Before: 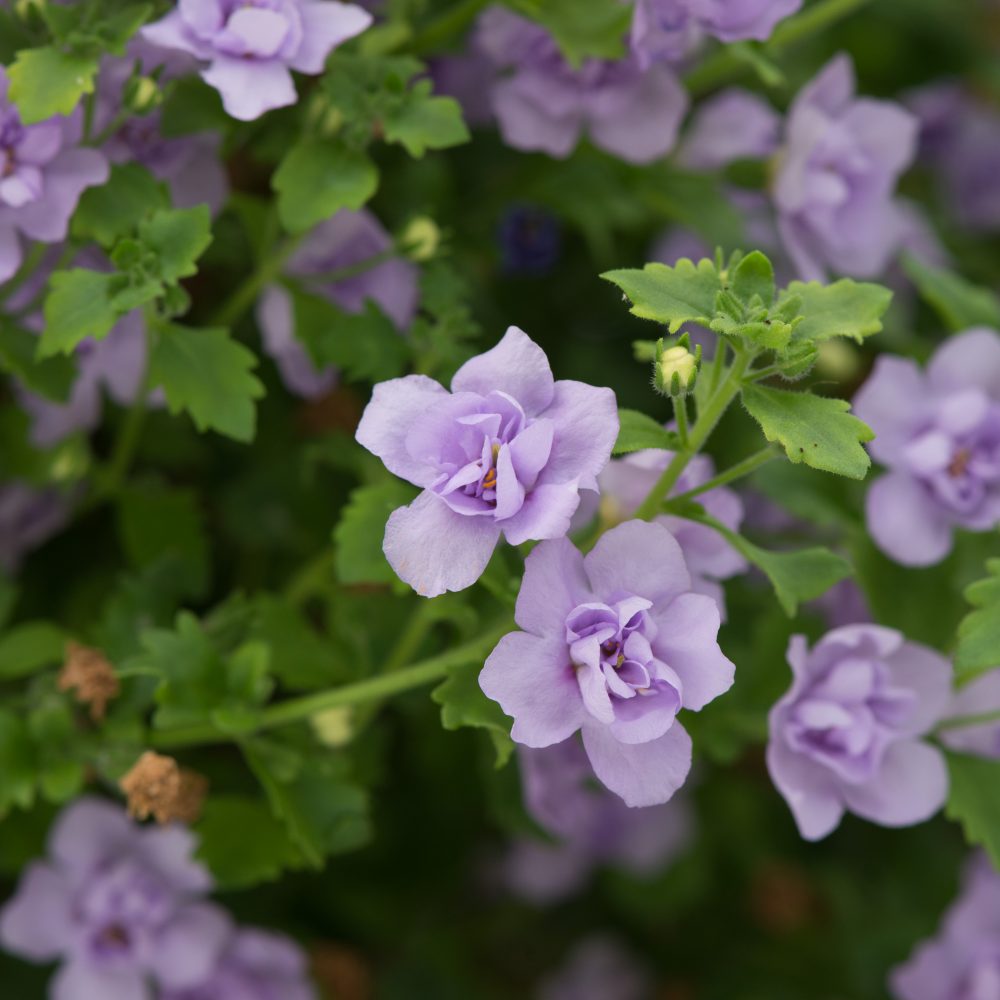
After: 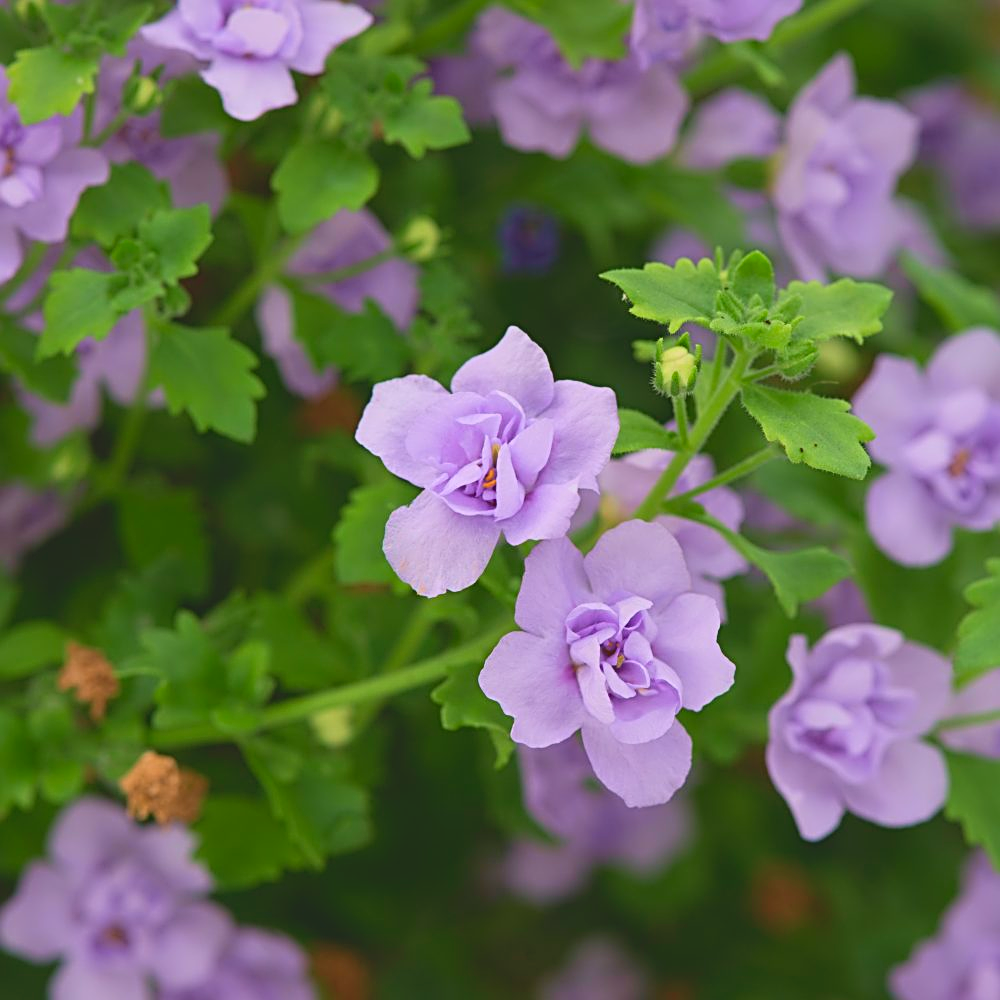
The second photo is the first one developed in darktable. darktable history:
sharpen: radius 2.676, amount 0.669
contrast brightness saturation: contrast -0.28
tone curve: curves: ch0 [(0, 0) (0.091, 0.075) (0.409, 0.457) (0.733, 0.82) (0.844, 0.908) (0.909, 0.942) (1, 0.973)]; ch1 [(0, 0) (0.437, 0.404) (0.5, 0.5) (0.529, 0.556) (0.58, 0.606) (0.616, 0.654) (1, 1)]; ch2 [(0, 0) (0.442, 0.415) (0.5, 0.5) (0.535, 0.557) (0.585, 0.62) (1, 1)], color space Lab, independent channels, preserve colors none
